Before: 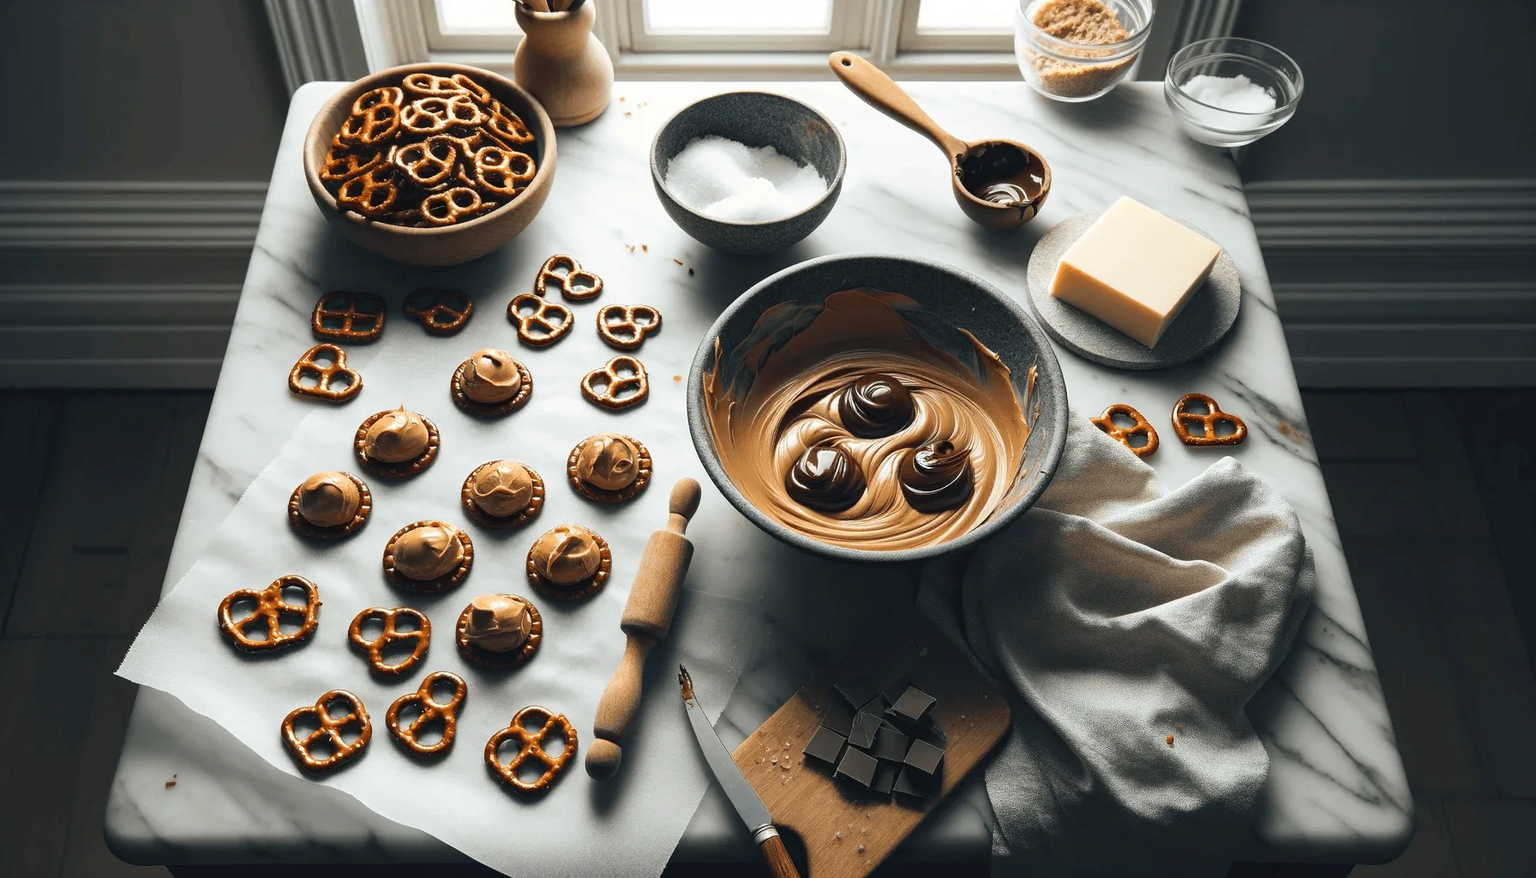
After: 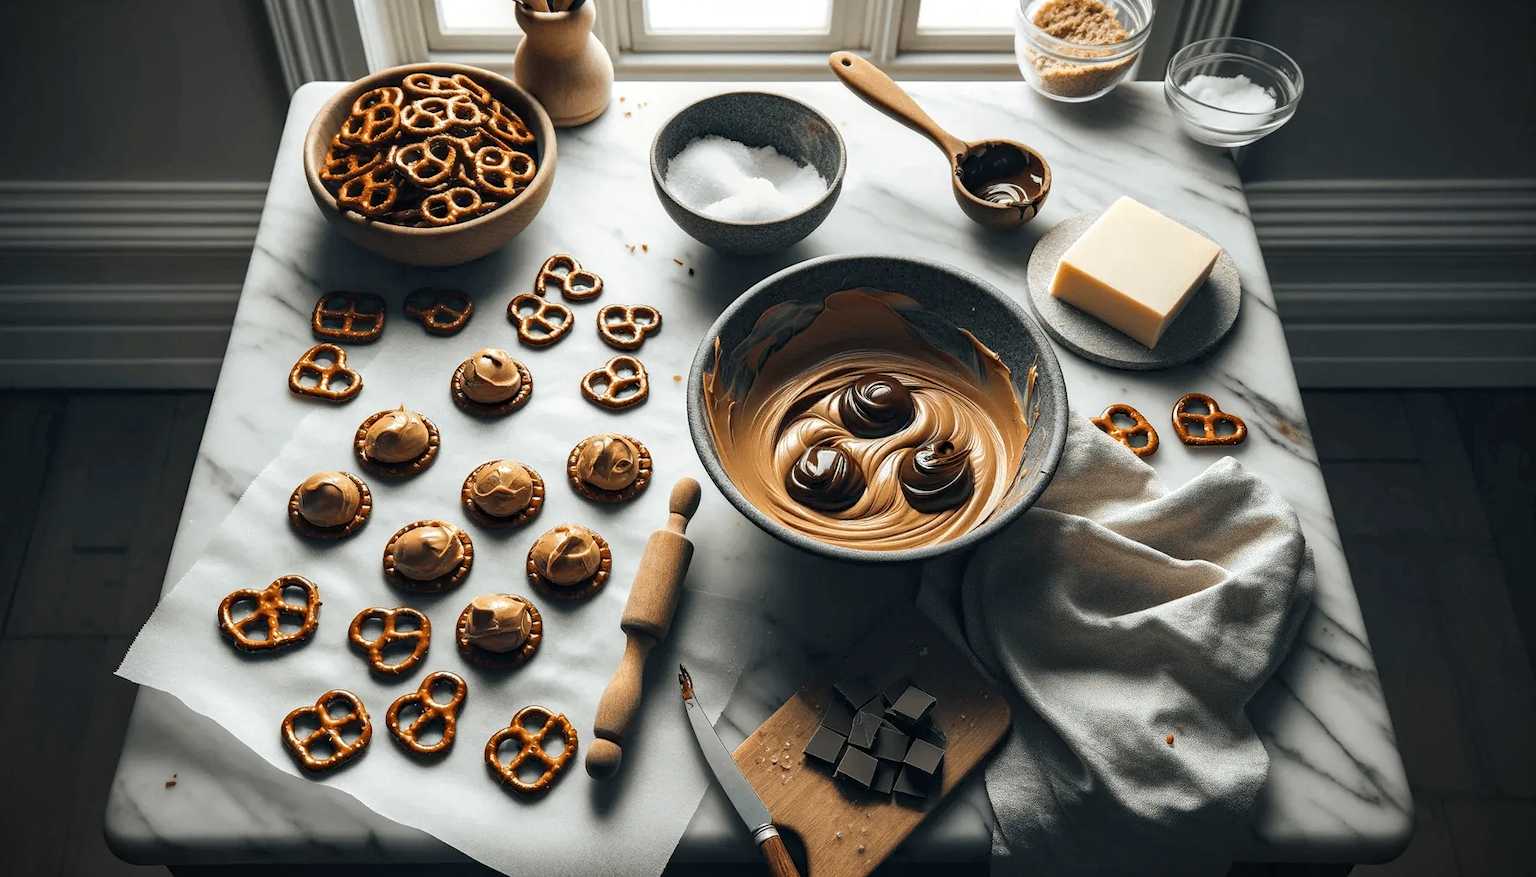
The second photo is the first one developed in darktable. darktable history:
shadows and highlights: shadows 25.24, highlights -25.13, highlights color adjustment 32.72%
local contrast: shadows 96%, midtone range 0.495
vignetting: fall-off start 90.42%, fall-off radius 39.44%, width/height ratio 1.215, shape 1.29
